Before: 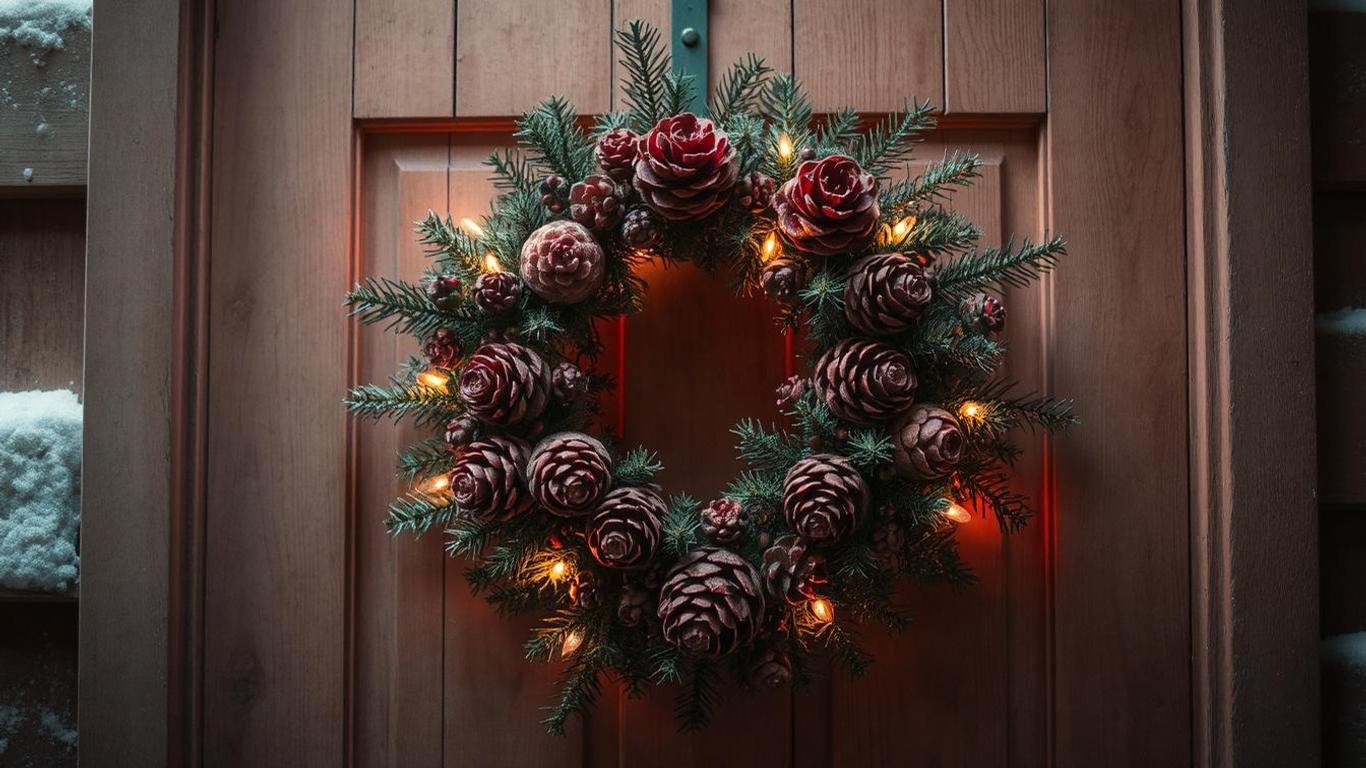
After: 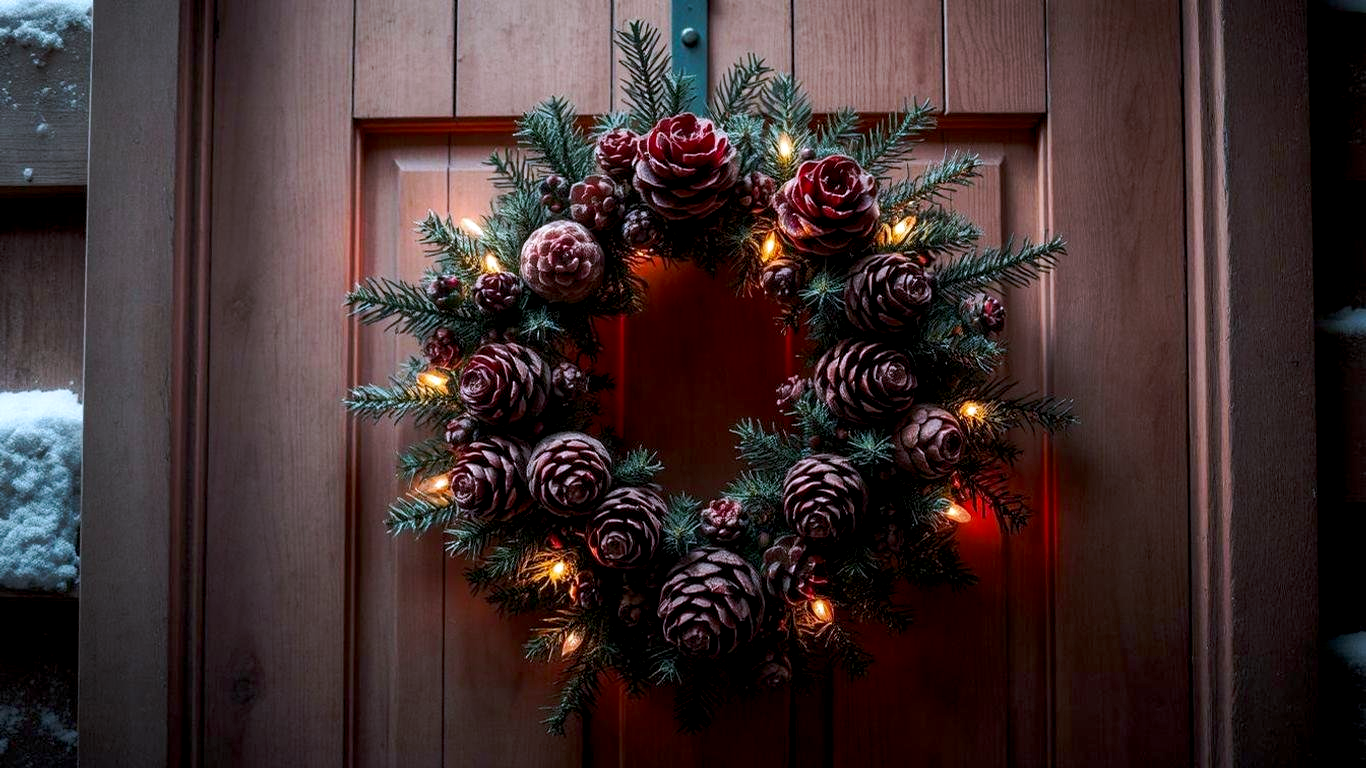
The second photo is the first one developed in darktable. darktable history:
exposure: black level correction 0.007, exposure 0.159 EV, compensate highlight preservation false
white balance: red 0.967, blue 1.119, emerald 0.756
tone curve: curves: ch0 [(0, 0) (0.003, 0.003) (0.011, 0.01) (0.025, 0.023) (0.044, 0.041) (0.069, 0.064) (0.1, 0.092) (0.136, 0.125) (0.177, 0.163) (0.224, 0.207) (0.277, 0.255) (0.335, 0.309) (0.399, 0.375) (0.468, 0.459) (0.543, 0.548) (0.623, 0.629) (0.709, 0.716) (0.801, 0.808) (0.898, 0.911) (1, 1)], preserve colors none
